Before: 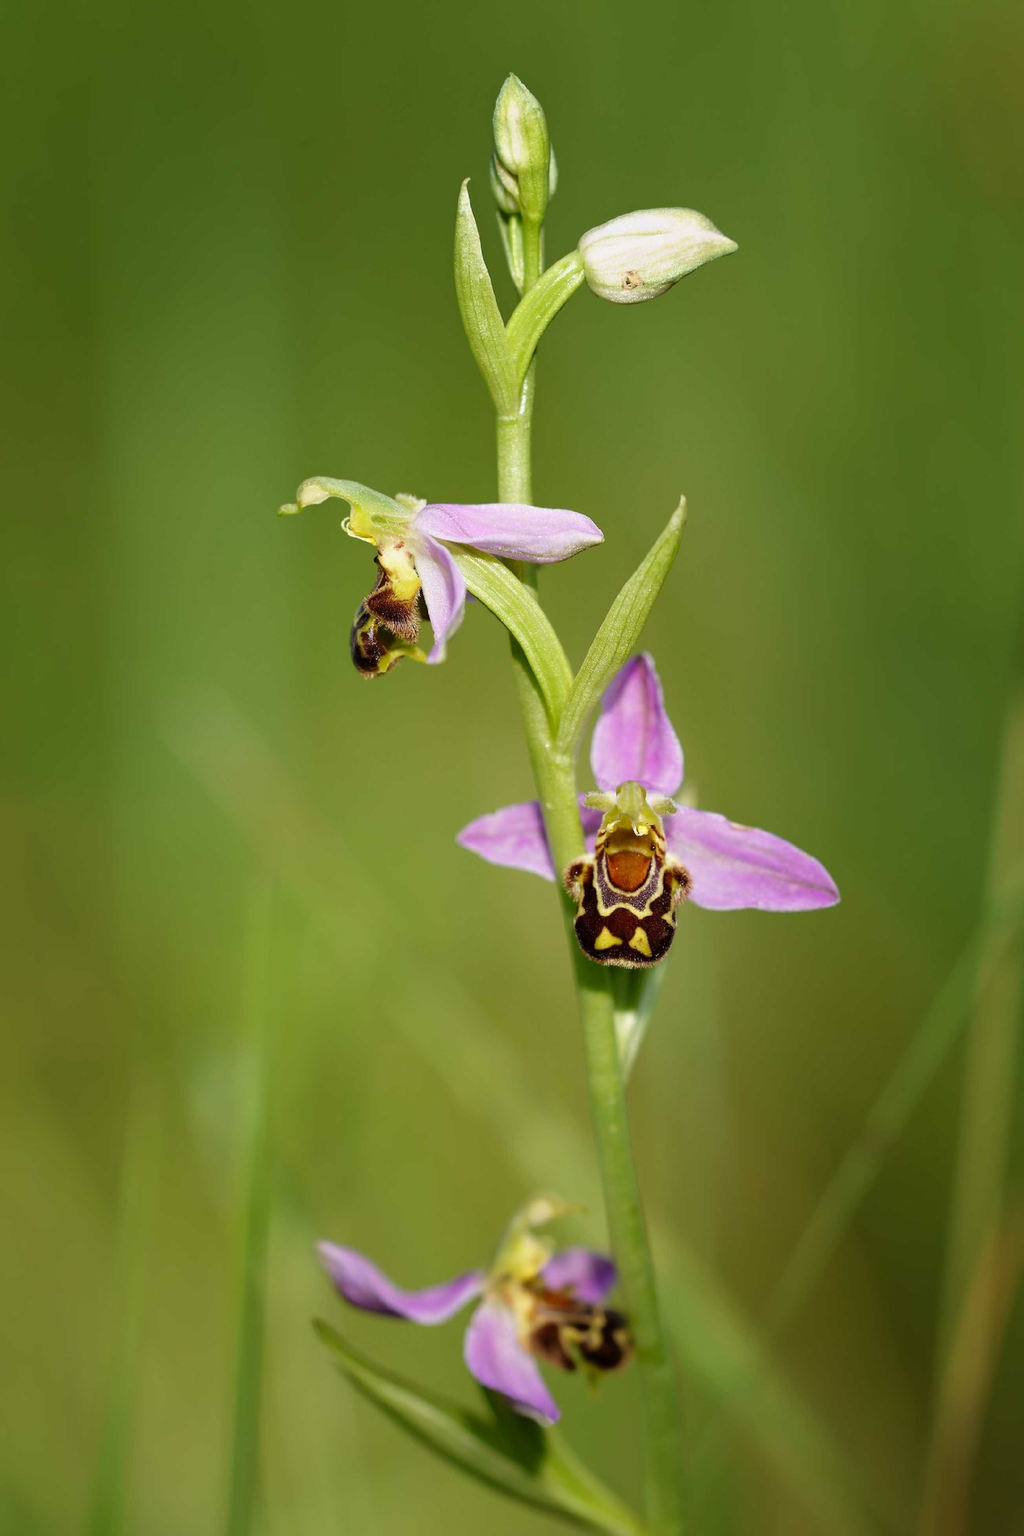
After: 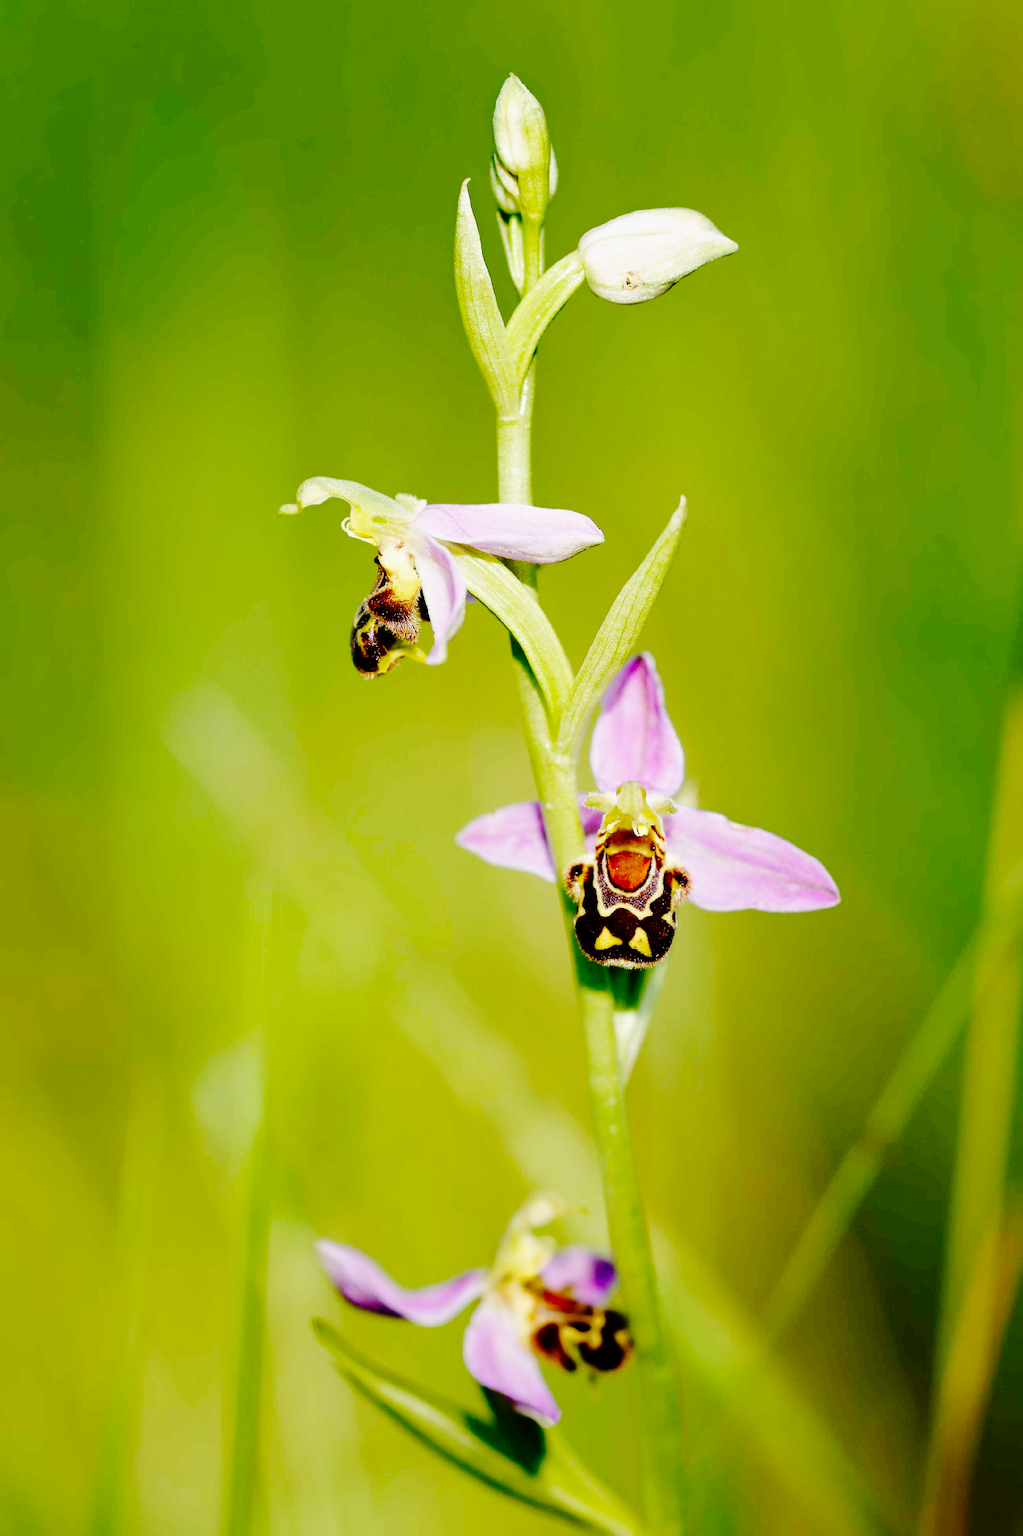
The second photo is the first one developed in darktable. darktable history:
contrast brightness saturation: saturation -0.05
base curve: curves: ch0 [(0, 0) (0.036, 0.01) (0.123, 0.254) (0.258, 0.504) (0.507, 0.748) (1, 1)], preserve colors none
